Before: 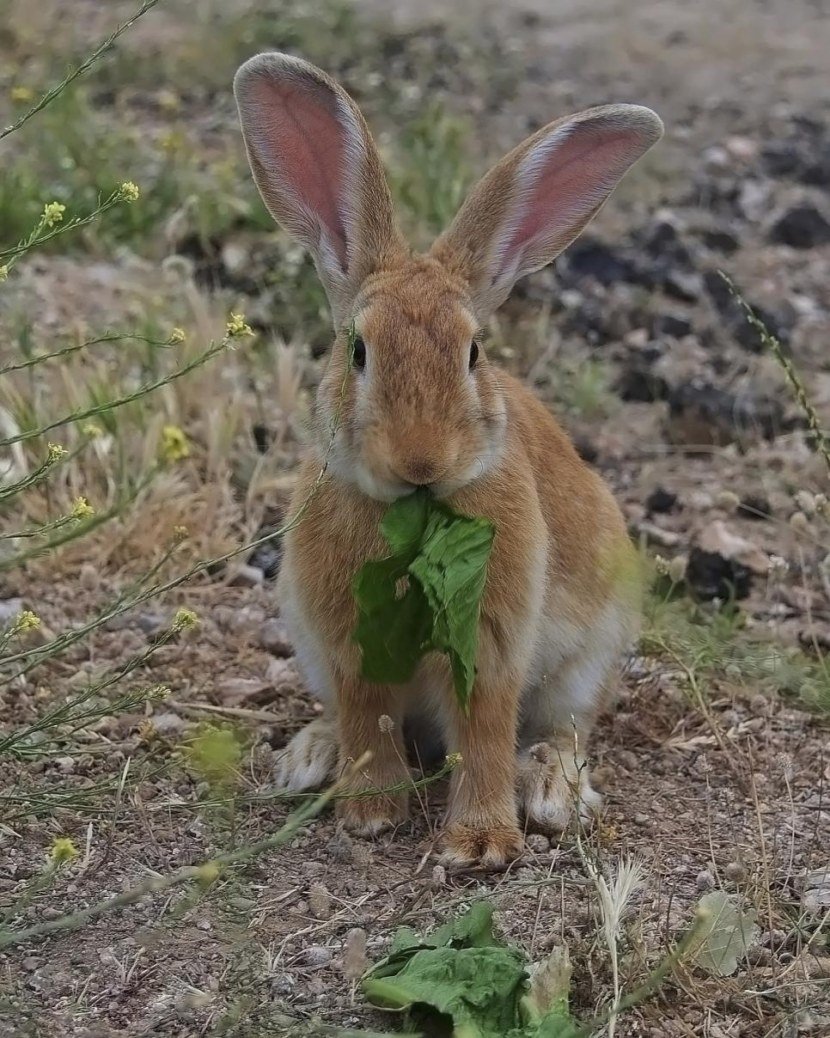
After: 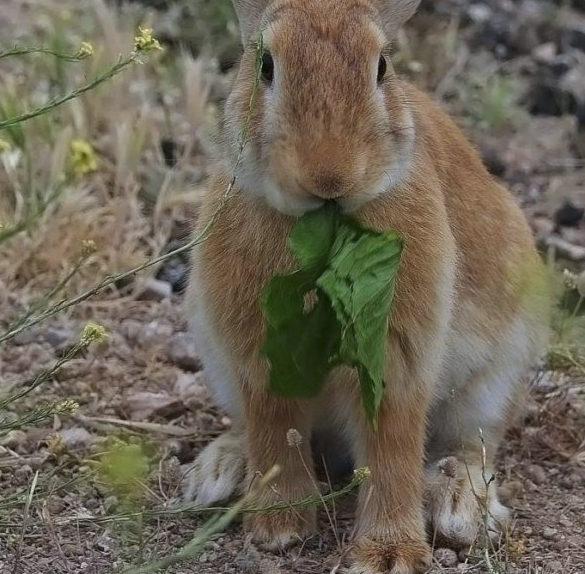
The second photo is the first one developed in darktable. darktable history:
crop: left 11.123%, top 27.61%, right 18.3%, bottom 17.034%
white balance: red 0.98, blue 1.034
